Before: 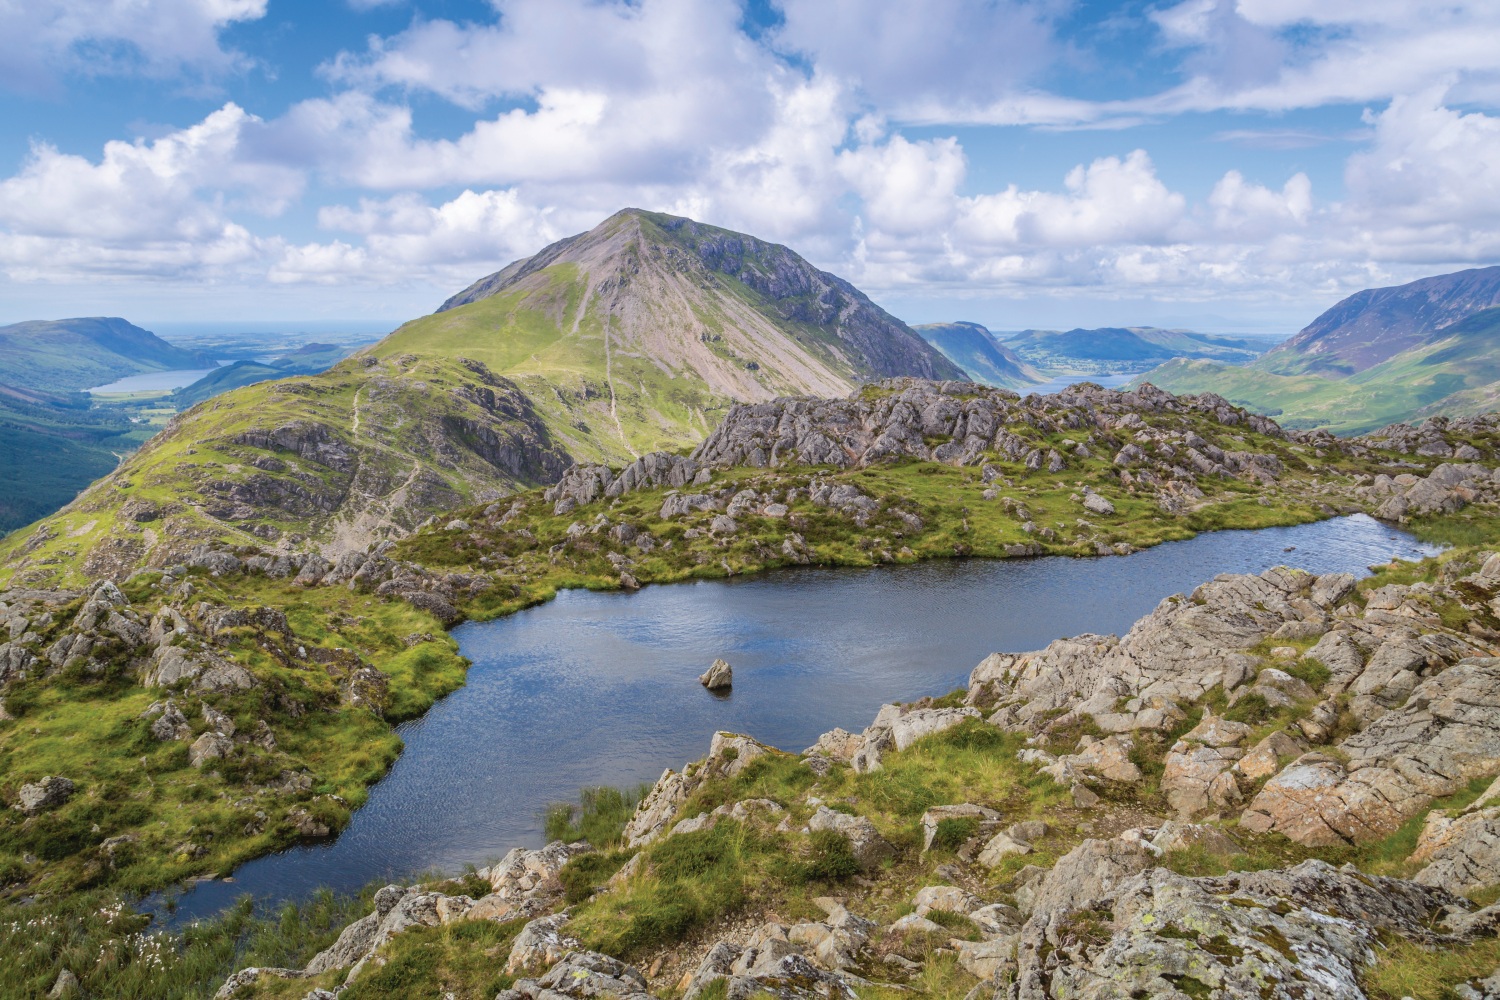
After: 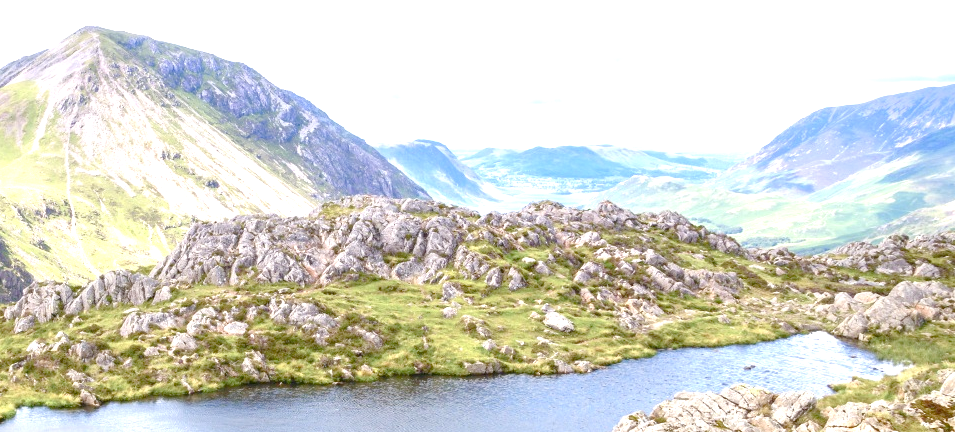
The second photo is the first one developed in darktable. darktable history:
exposure: black level correction 0.001, exposure 1.735 EV, compensate highlight preservation false
crop: left 36.005%, top 18.293%, right 0.31%, bottom 38.444%
color balance rgb: shadows lift › chroma 1%, shadows lift › hue 113°, highlights gain › chroma 0.2%, highlights gain › hue 333°, perceptual saturation grading › global saturation 20%, perceptual saturation grading › highlights -50%, perceptual saturation grading › shadows 25%, contrast -10%
